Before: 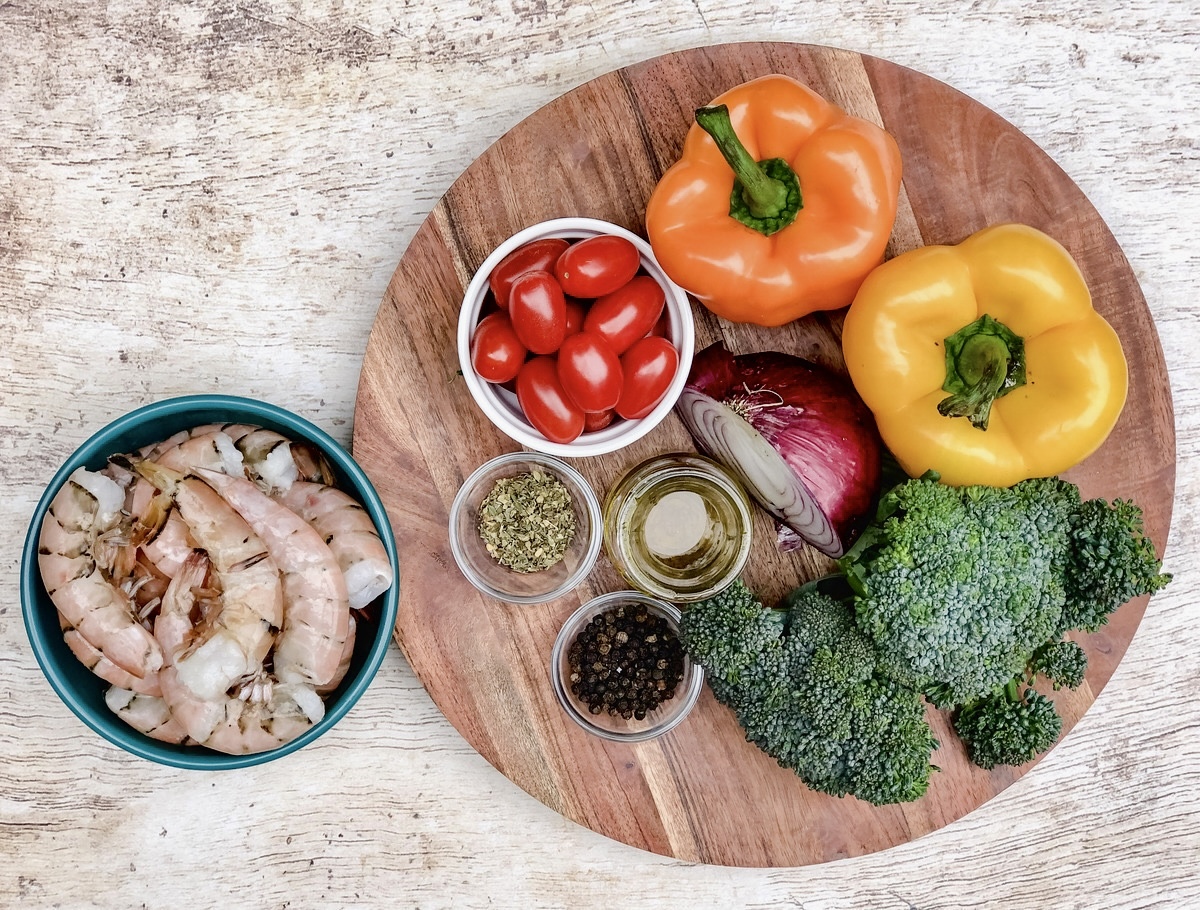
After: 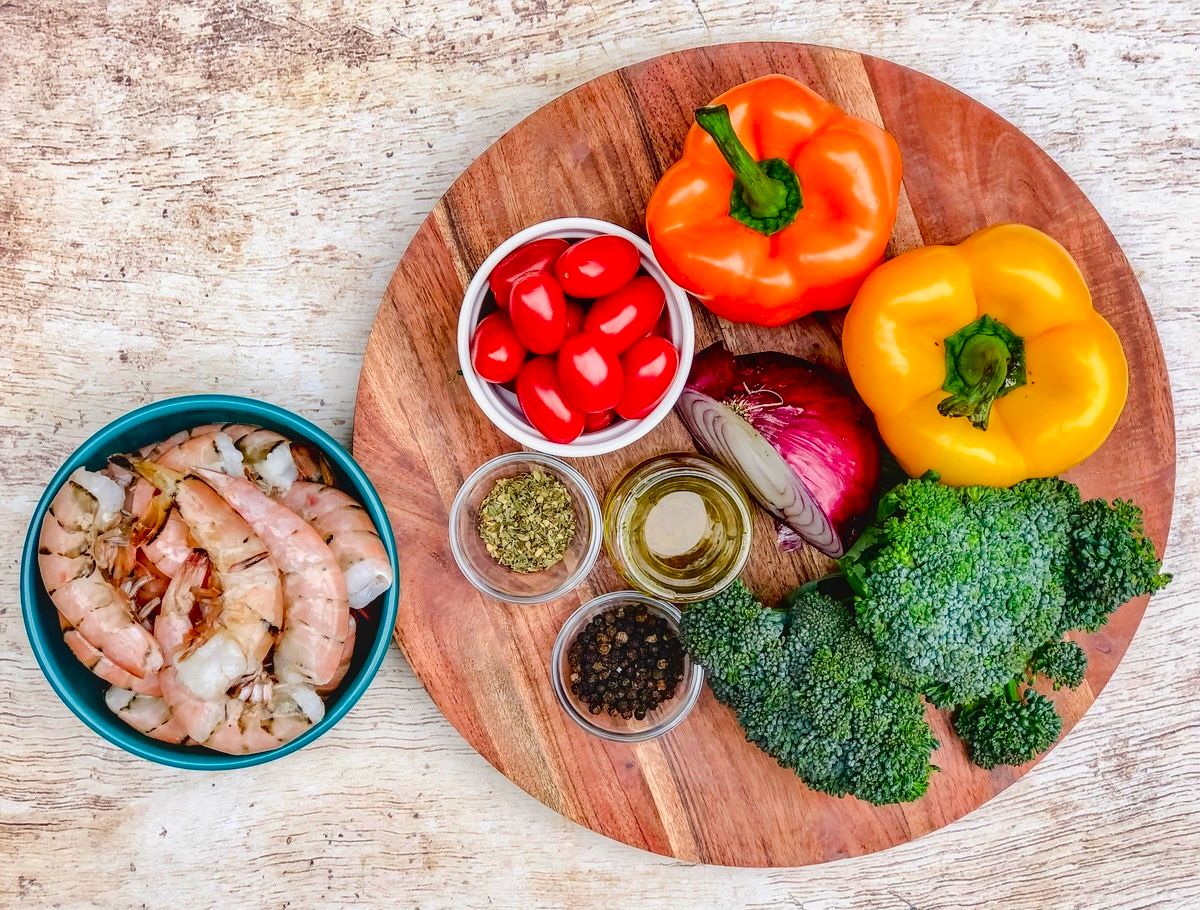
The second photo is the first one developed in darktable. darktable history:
tone equalizer: on, module defaults
local contrast: detail 110%
contrast brightness saturation: saturation 0.5
